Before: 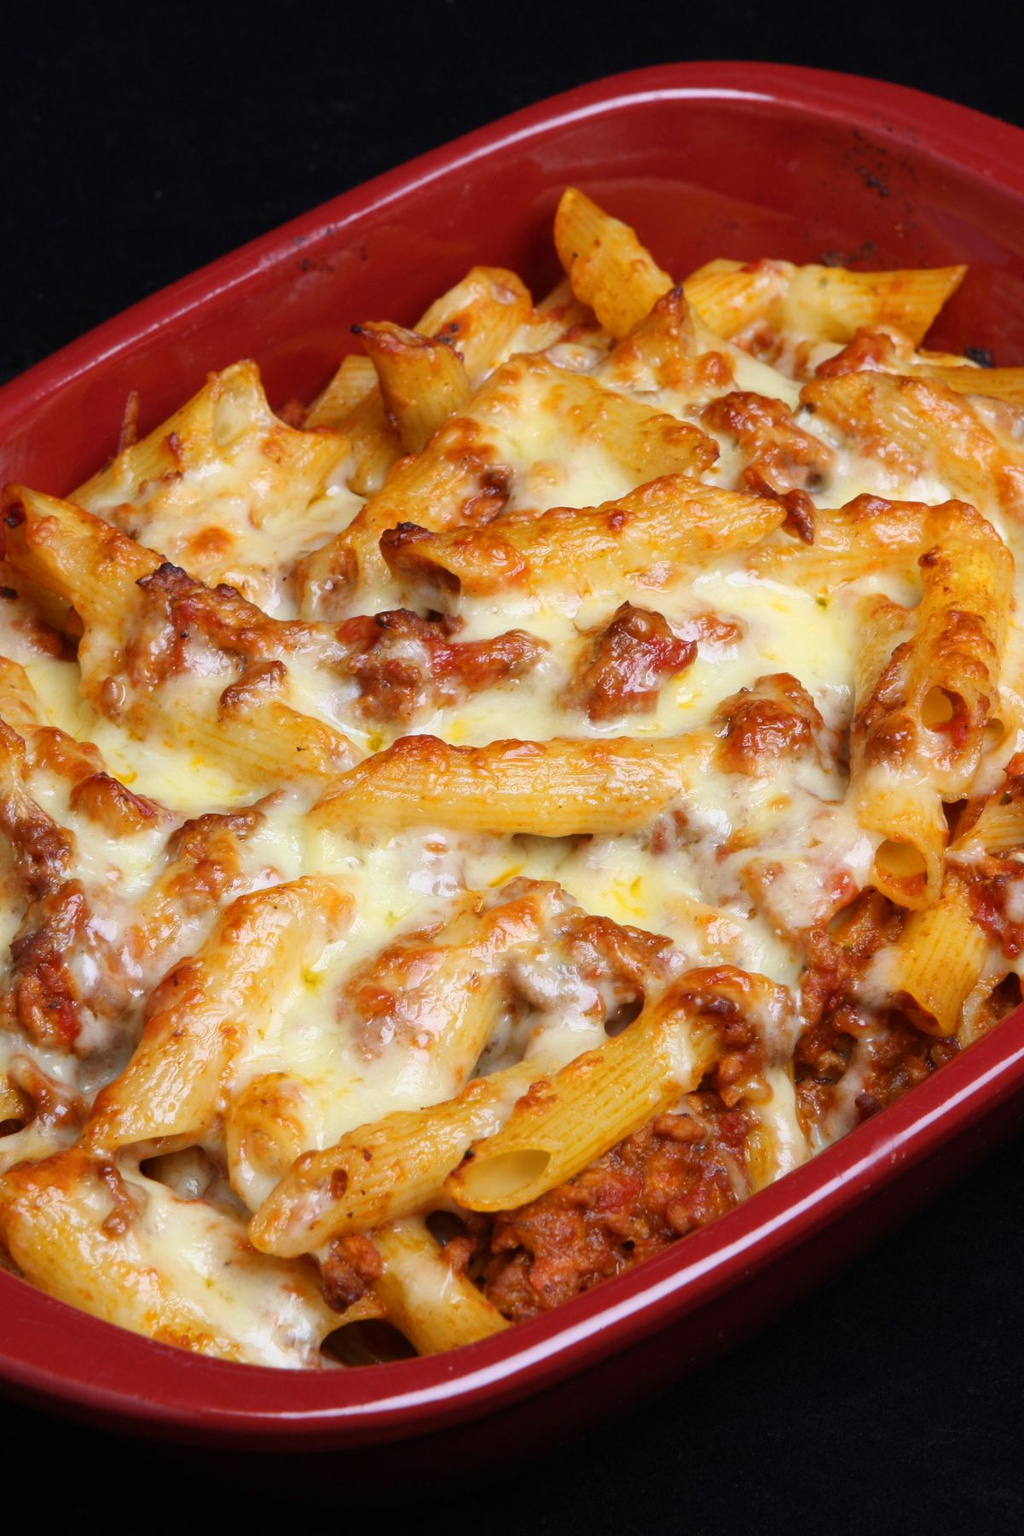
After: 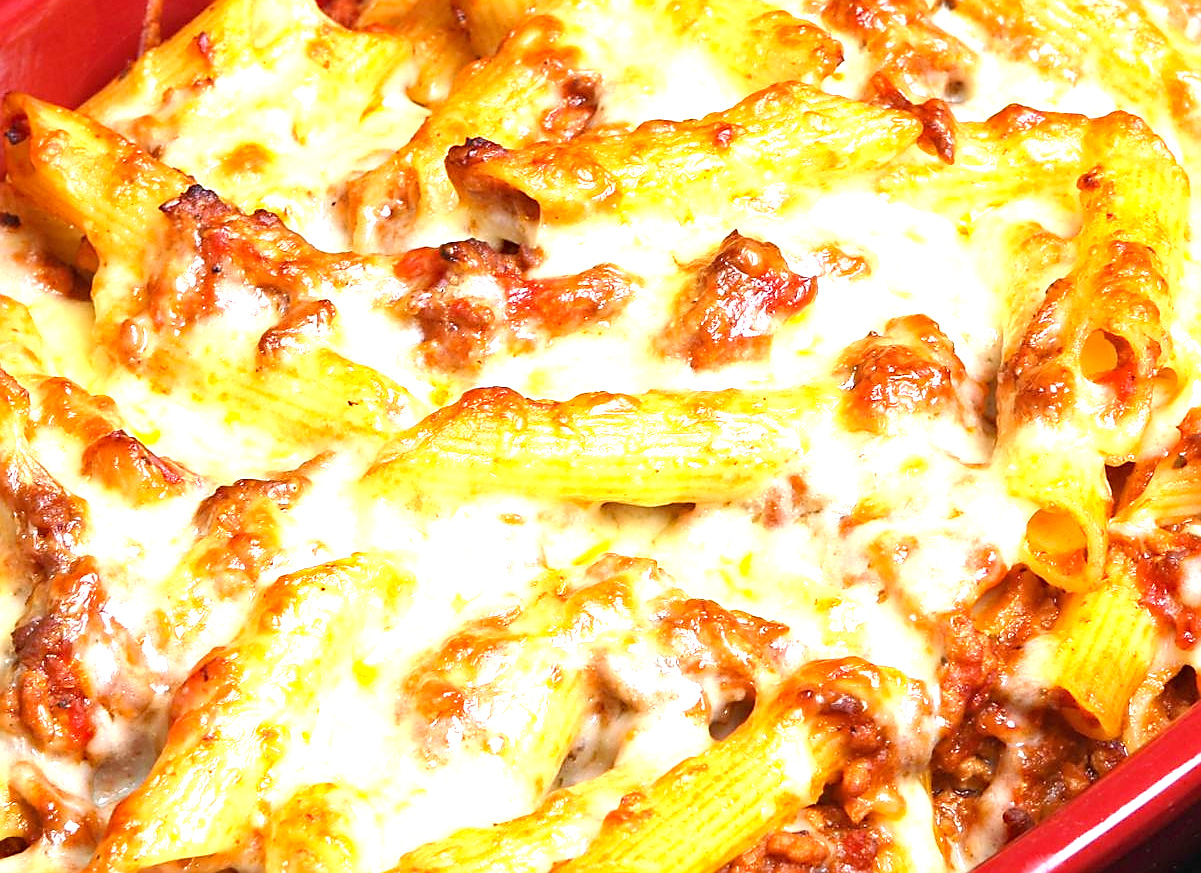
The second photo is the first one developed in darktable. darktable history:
crop and rotate: top 26.393%, bottom 25.089%
exposure: black level correction 0, exposure 1.452 EV, compensate highlight preservation false
haze removal: adaptive false
sharpen: radius 1.4, amount 1.256, threshold 0.76
